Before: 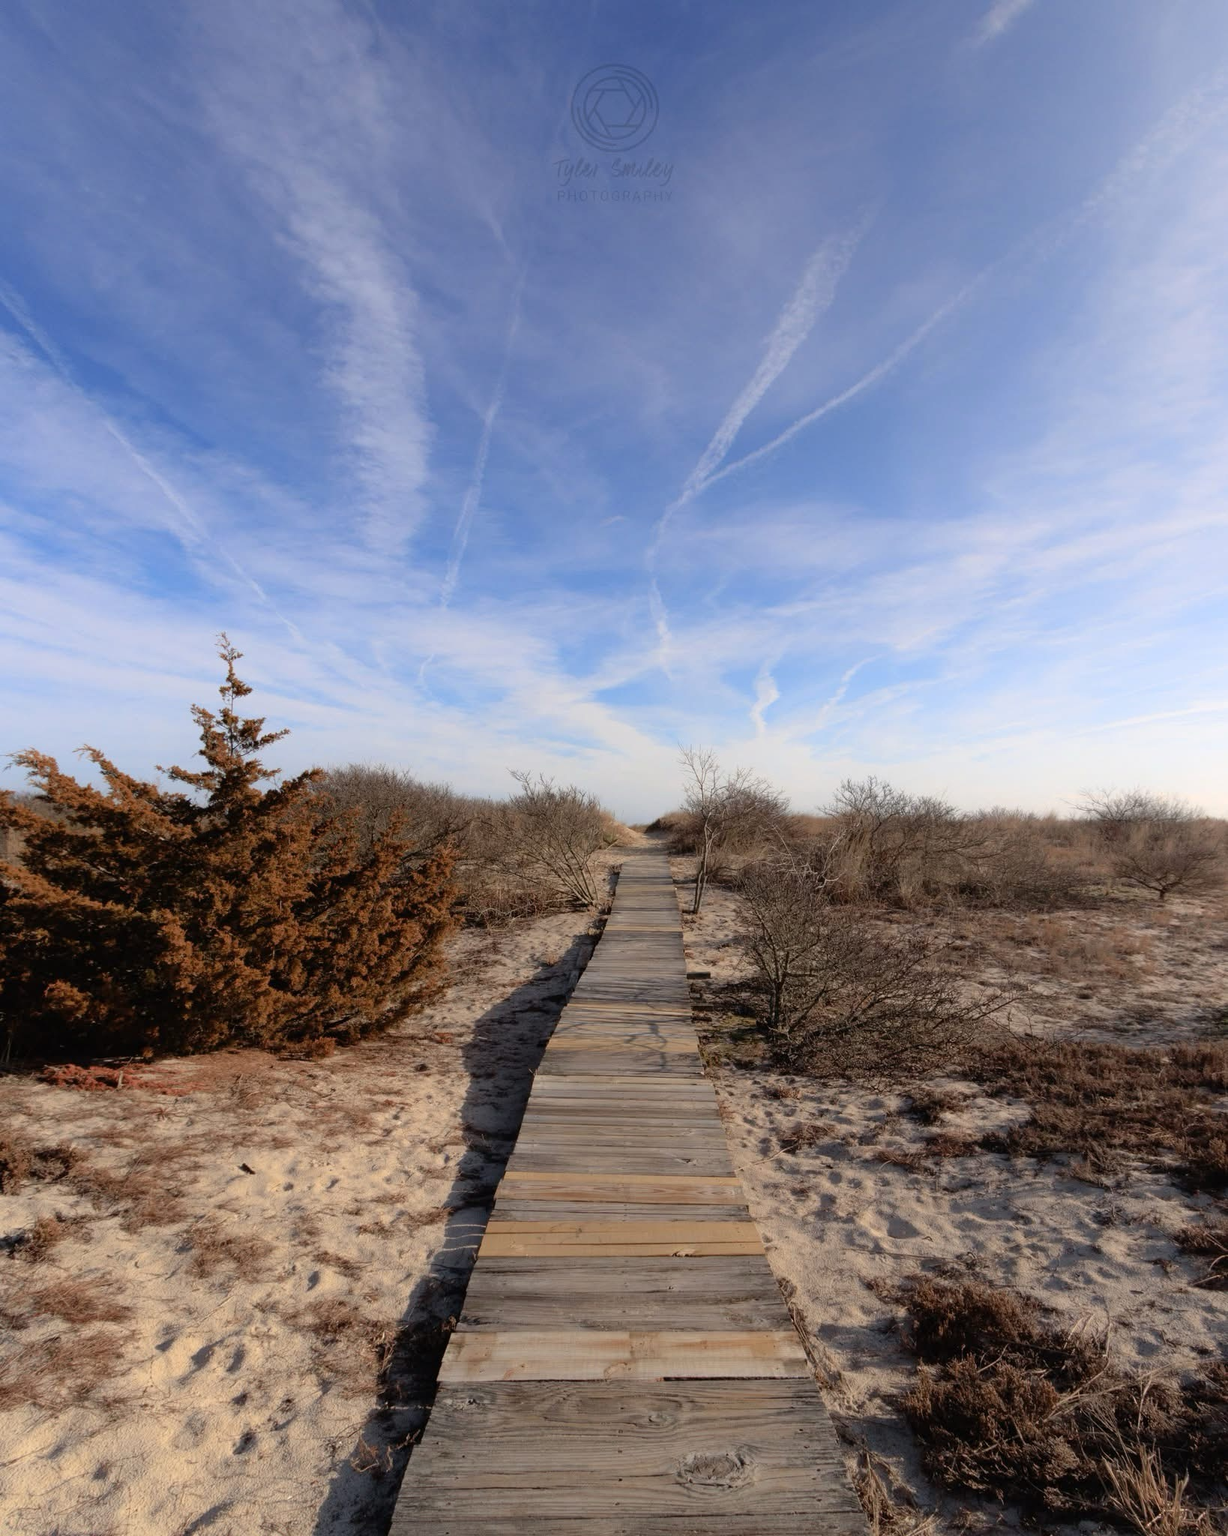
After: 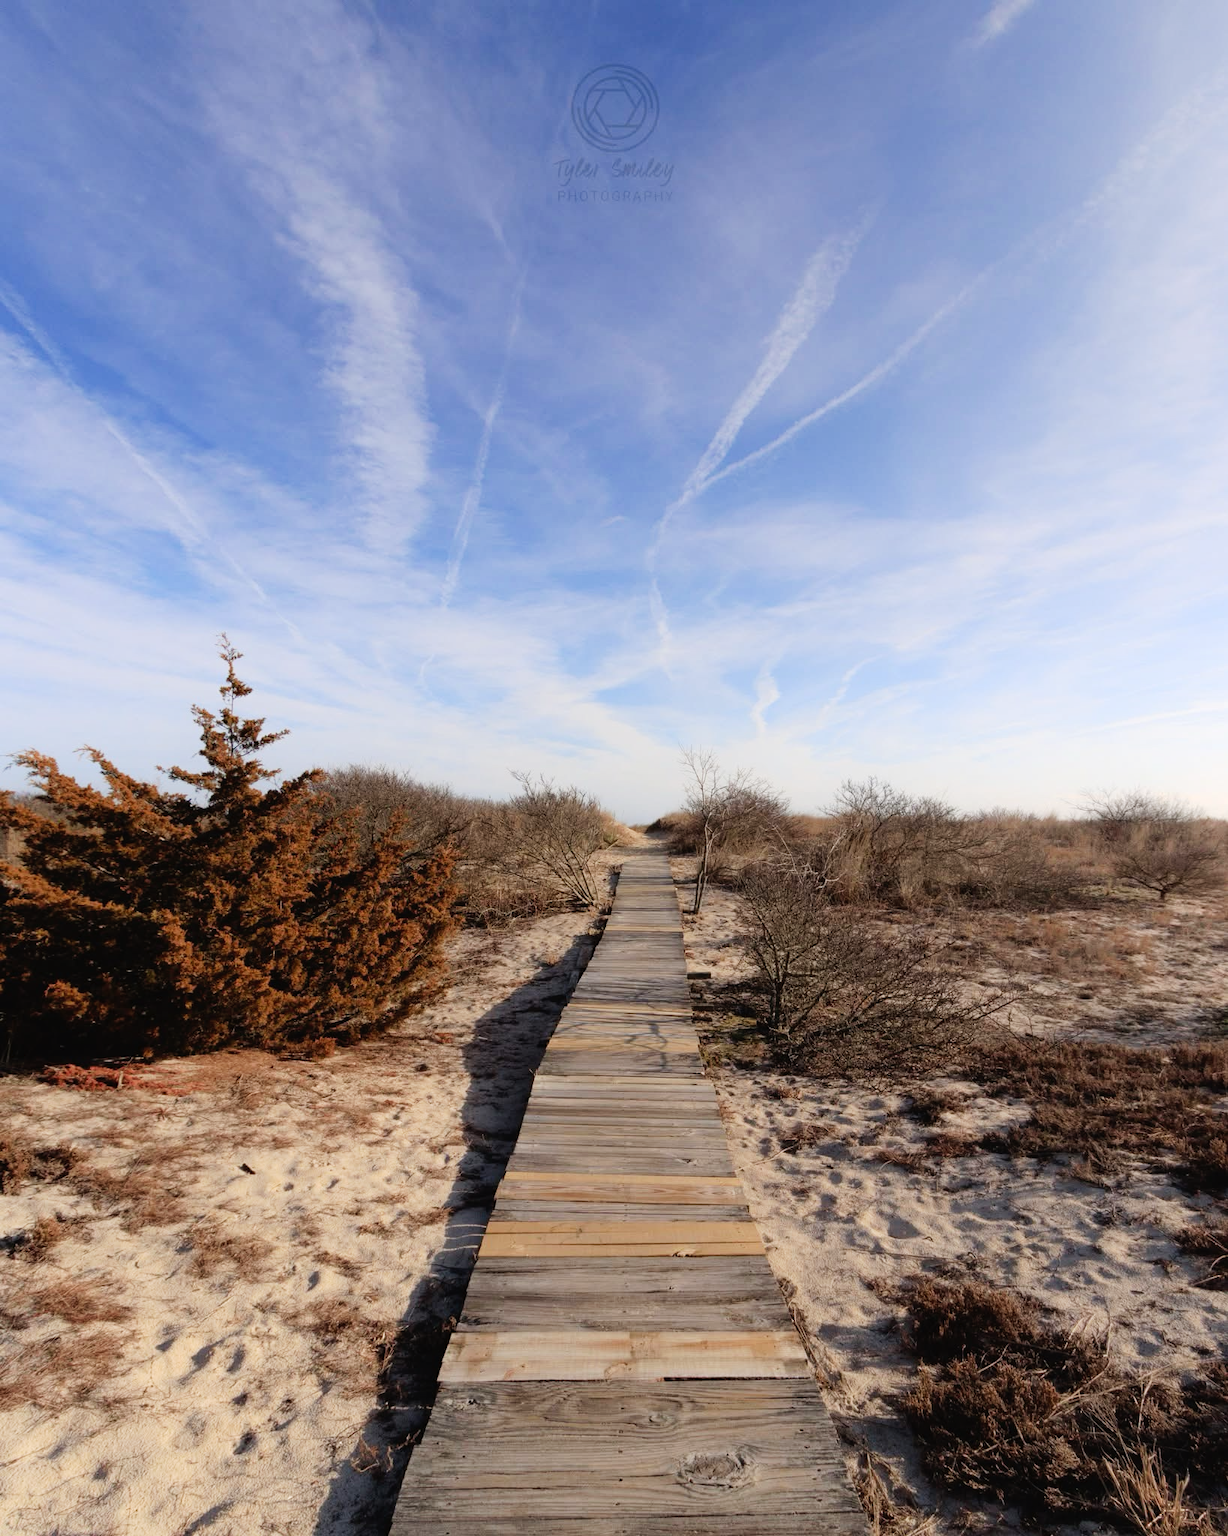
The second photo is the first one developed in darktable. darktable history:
tone curve: curves: ch0 [(0, 0) (0.003, 0.014) (0.011, 0.019) (0.025, 0.026) (0.044, 0.037) (0.069, 0.053) (0.1, 0.083) (0.136, 0.121) (0.177, 0.163) (0.224, 0.22) (0.277, 0.281) (0.335, 0.354) (0.399, 0.436) (0.468, 0.526) (0.543, 0.612) (0.623, 0.706) (0.709, 0.79) (0.801, 0.858) (0.898, 0.925) (1, 1)], preserve colors none
